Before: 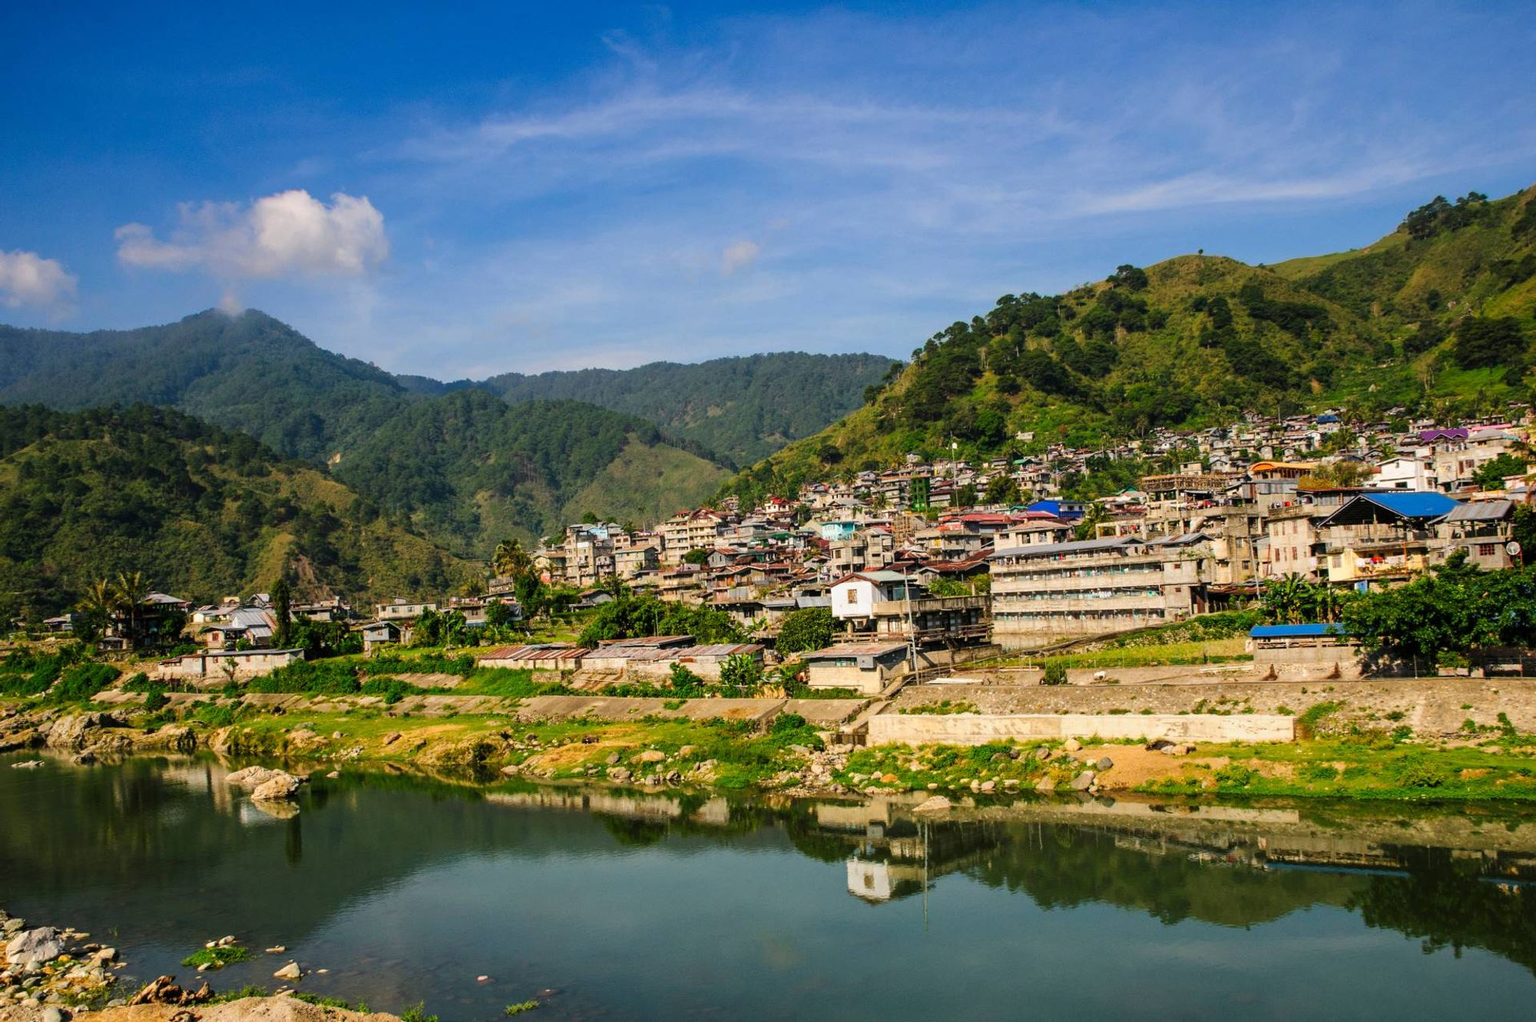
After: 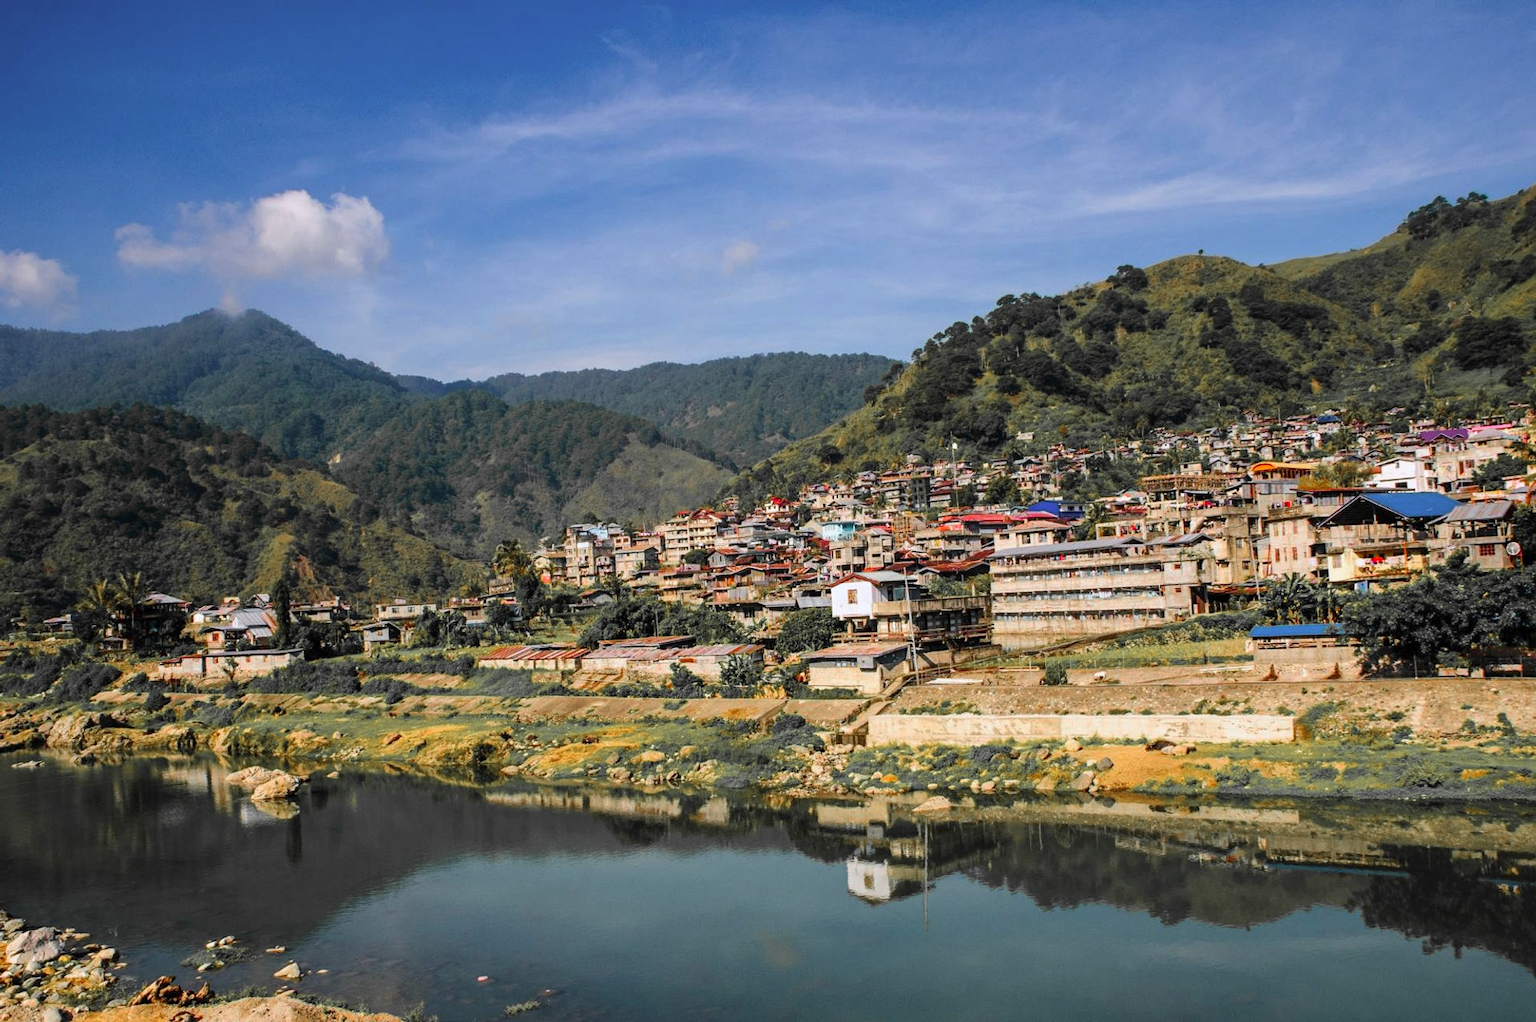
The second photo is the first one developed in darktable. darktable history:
color zones: curves: ch1 [(0, 0.679) (0.143, 0.647) (0.286, 0.261) (0.378, -0.011) (0.571, 0.396) (0.714, 0.399) (0.857, 0.406) (1, 0.679)]
color calibration: gray › normalize channels true, illuminant as shot in camera, x 0.358, y 0.373, temperature 4628.91 K, gamut compression 0.014
